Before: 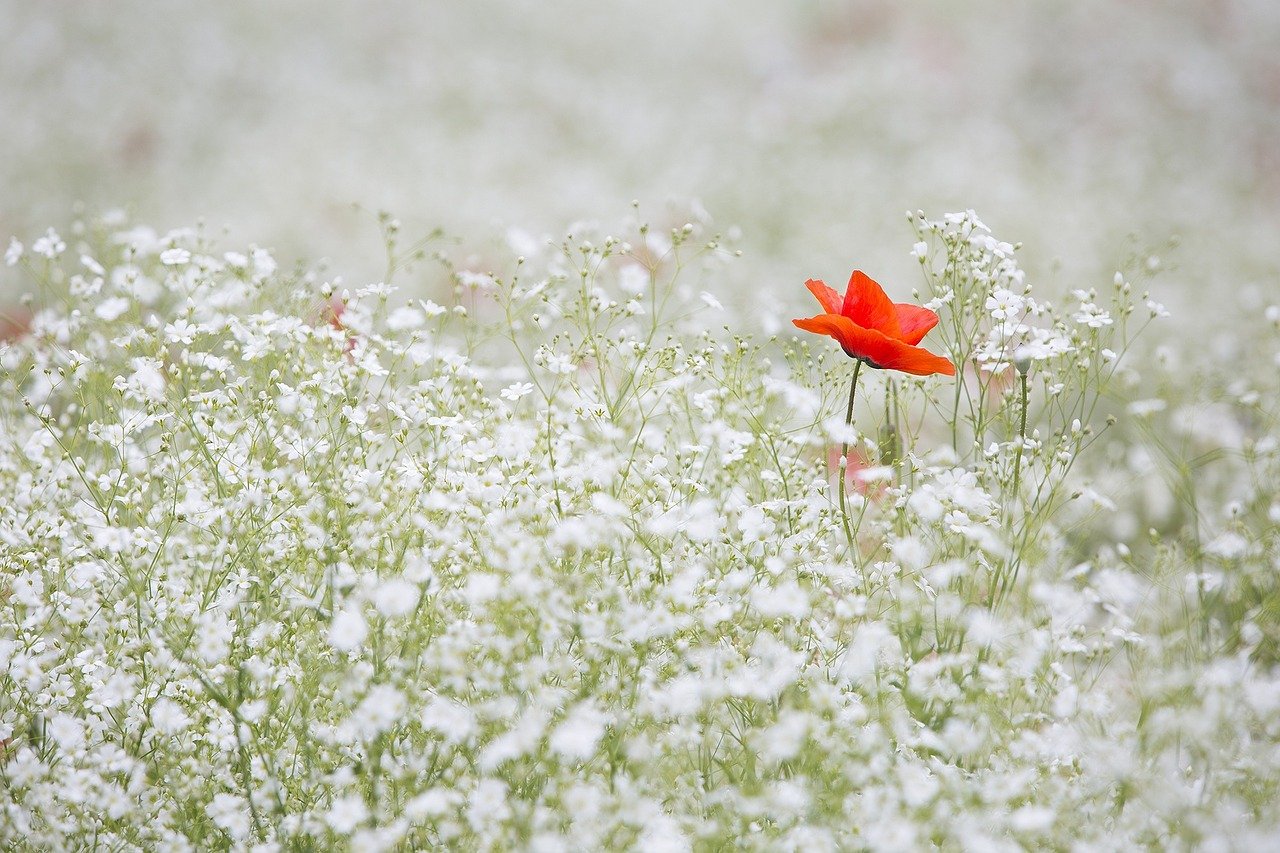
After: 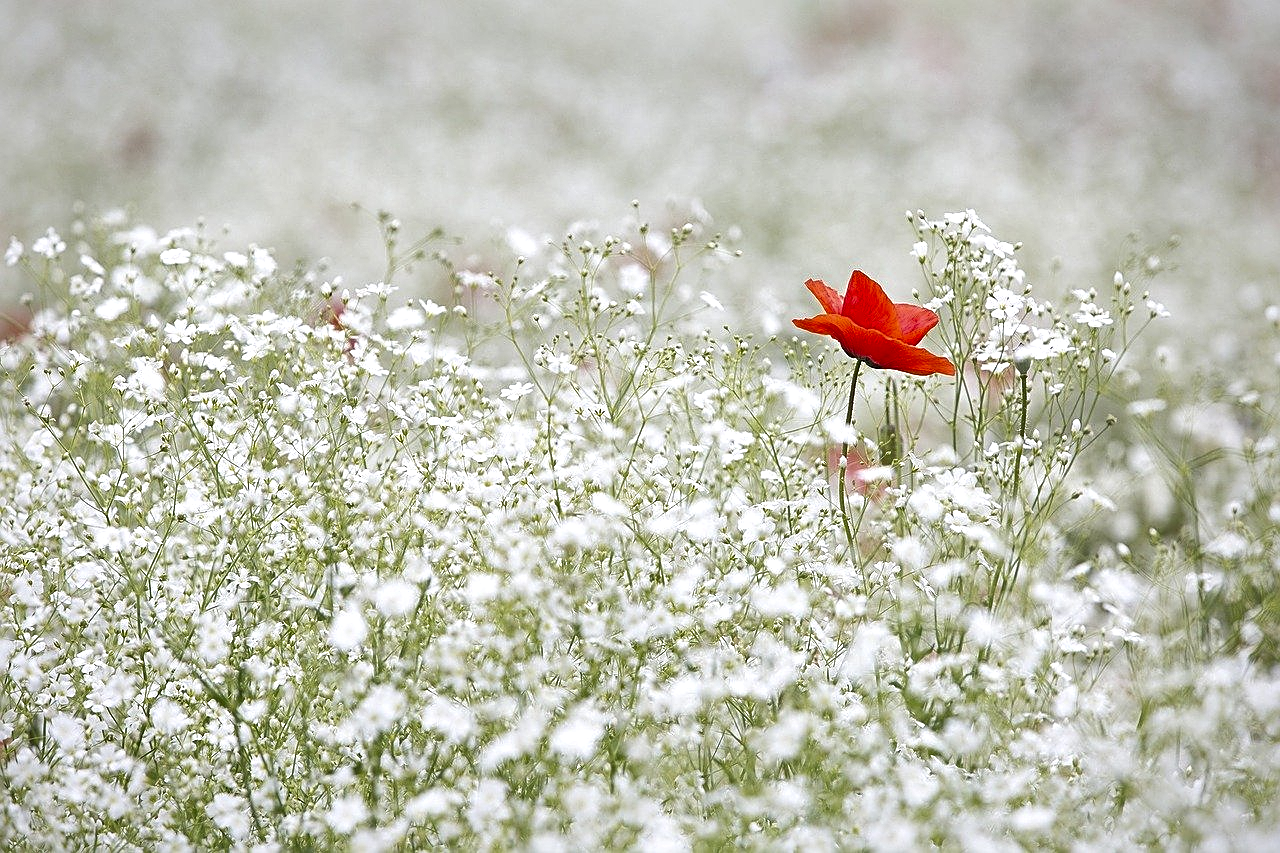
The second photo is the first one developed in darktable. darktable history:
sharpen: on, module defaults
local contrast: mode bilateral grid, contrast 70, coarseness 75, detail 180%, midtone range 0.2
